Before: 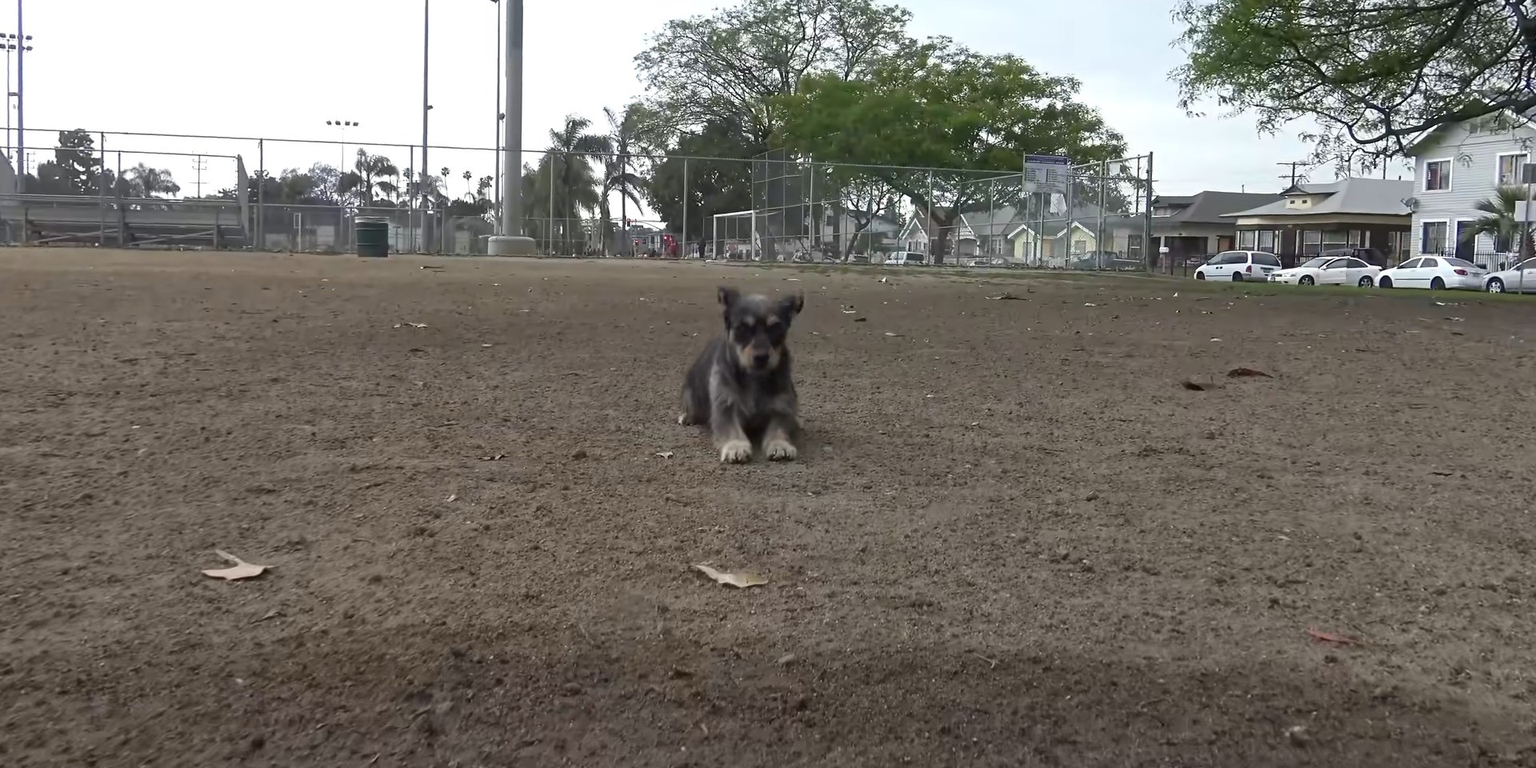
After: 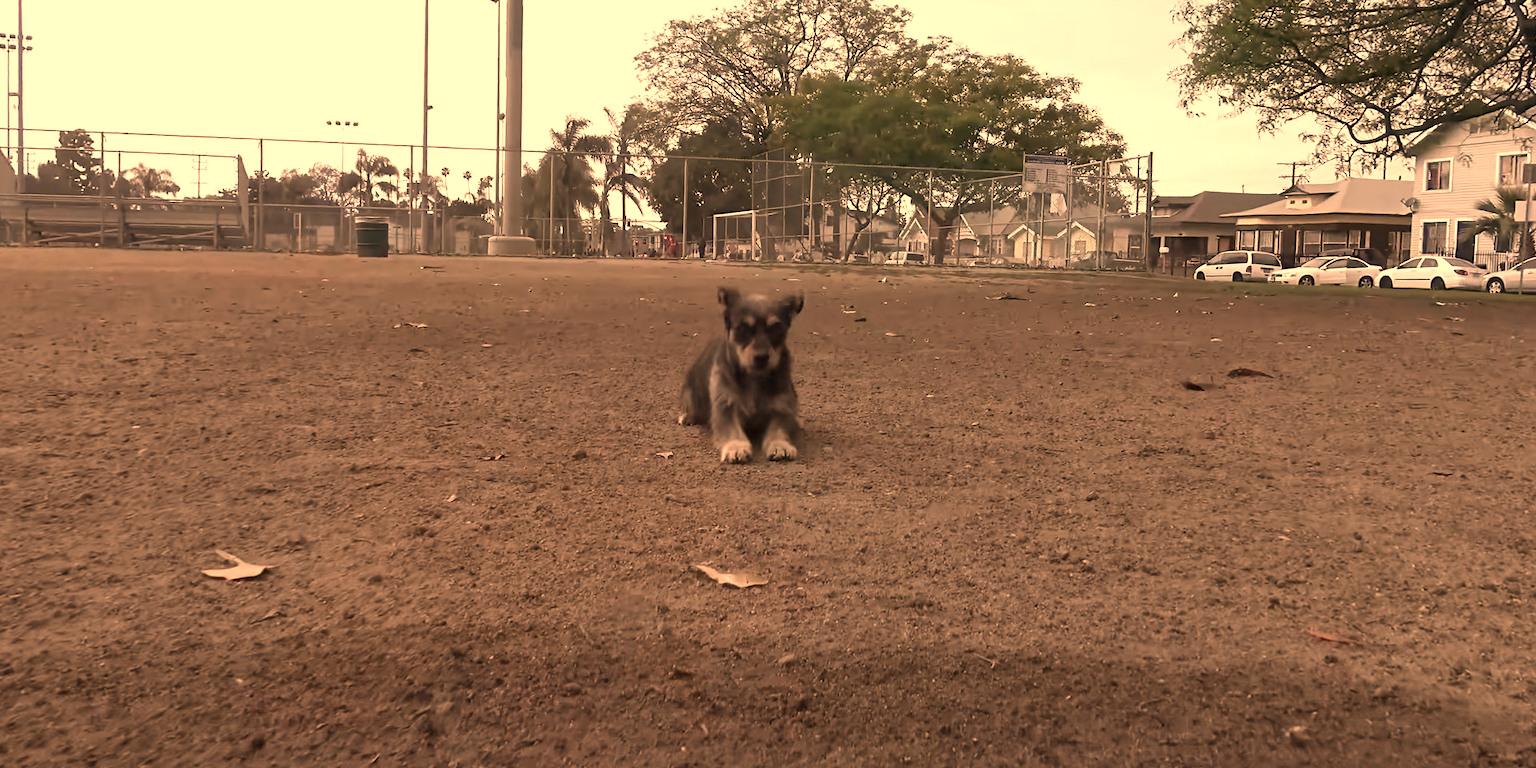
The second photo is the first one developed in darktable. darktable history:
white balance: red 1.467, blue 0.684
contrast brightness saturation: contrast 0.06, brightness -0.01, saturation -0.23
